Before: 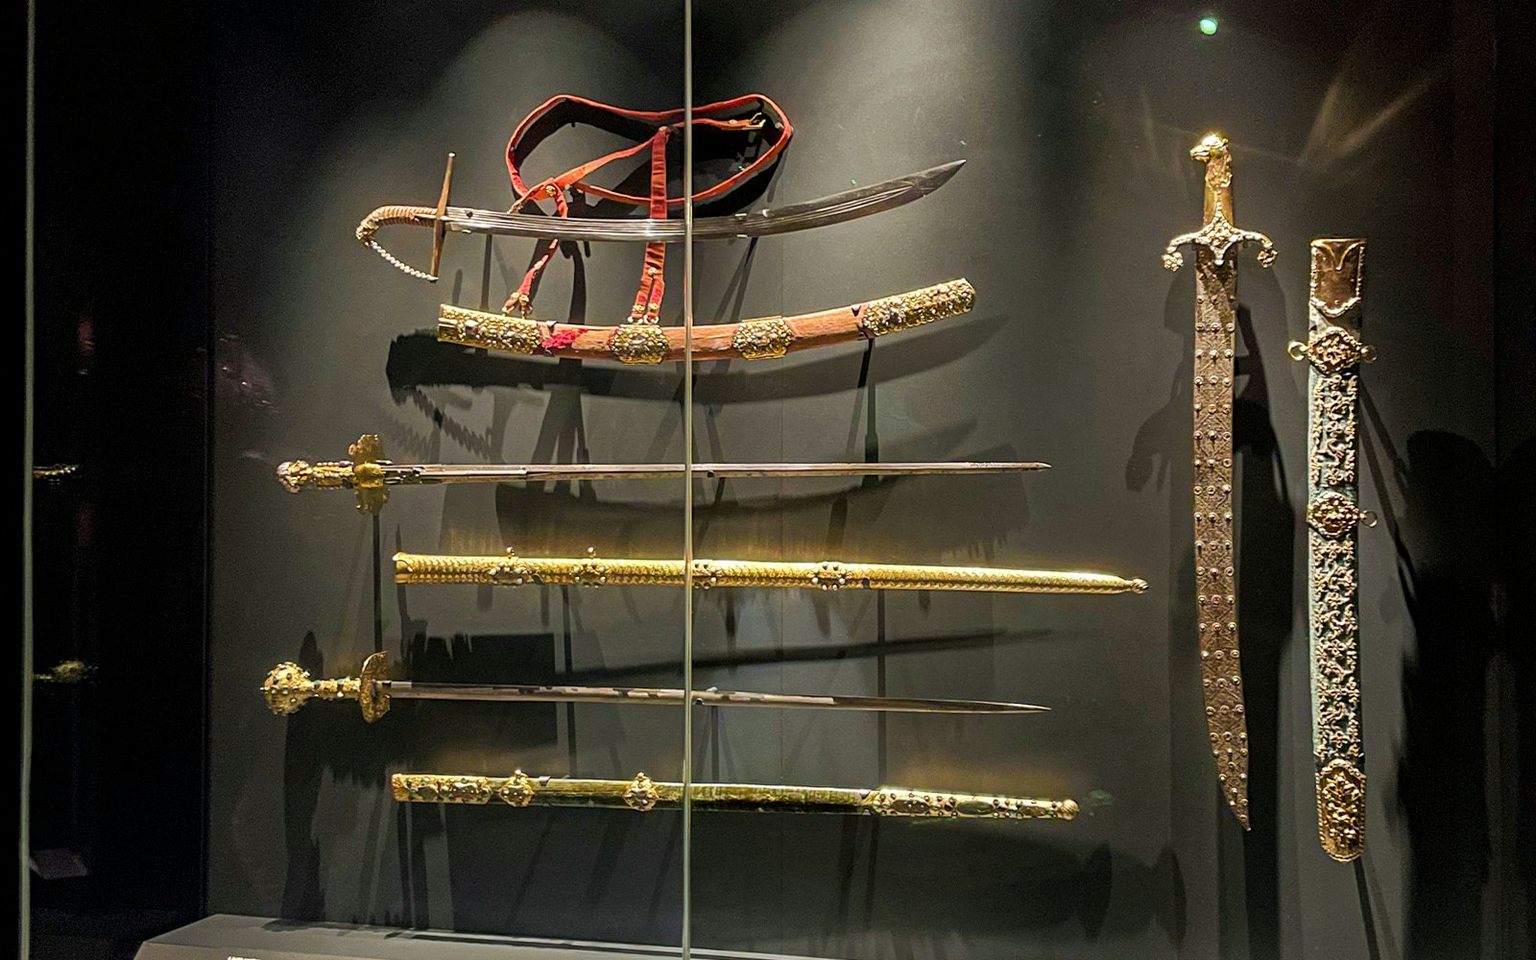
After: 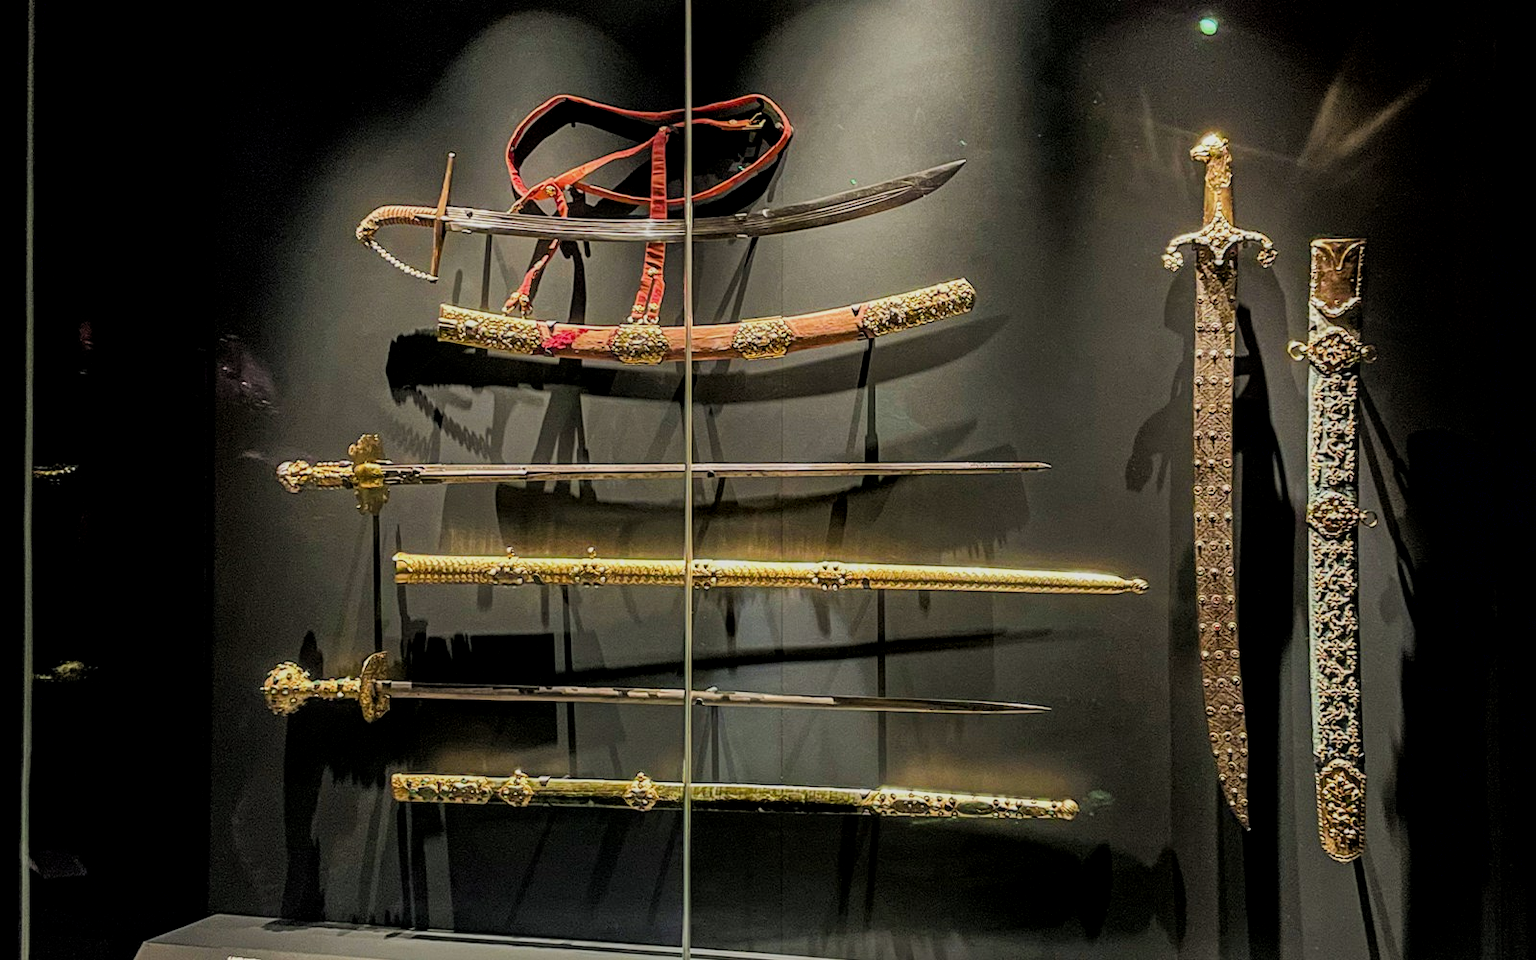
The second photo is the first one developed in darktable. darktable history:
local contrast: on, module defaults
filmic rgb: black relative exposure -6.65 EV, white relative exposure 4.56 EV, hardness 3.23, color science v6 (2022), iterations of high-quality reconstruction 0
exposure: black level correction 0.001, compensate exposure bias true, compensate highlight preservation false
